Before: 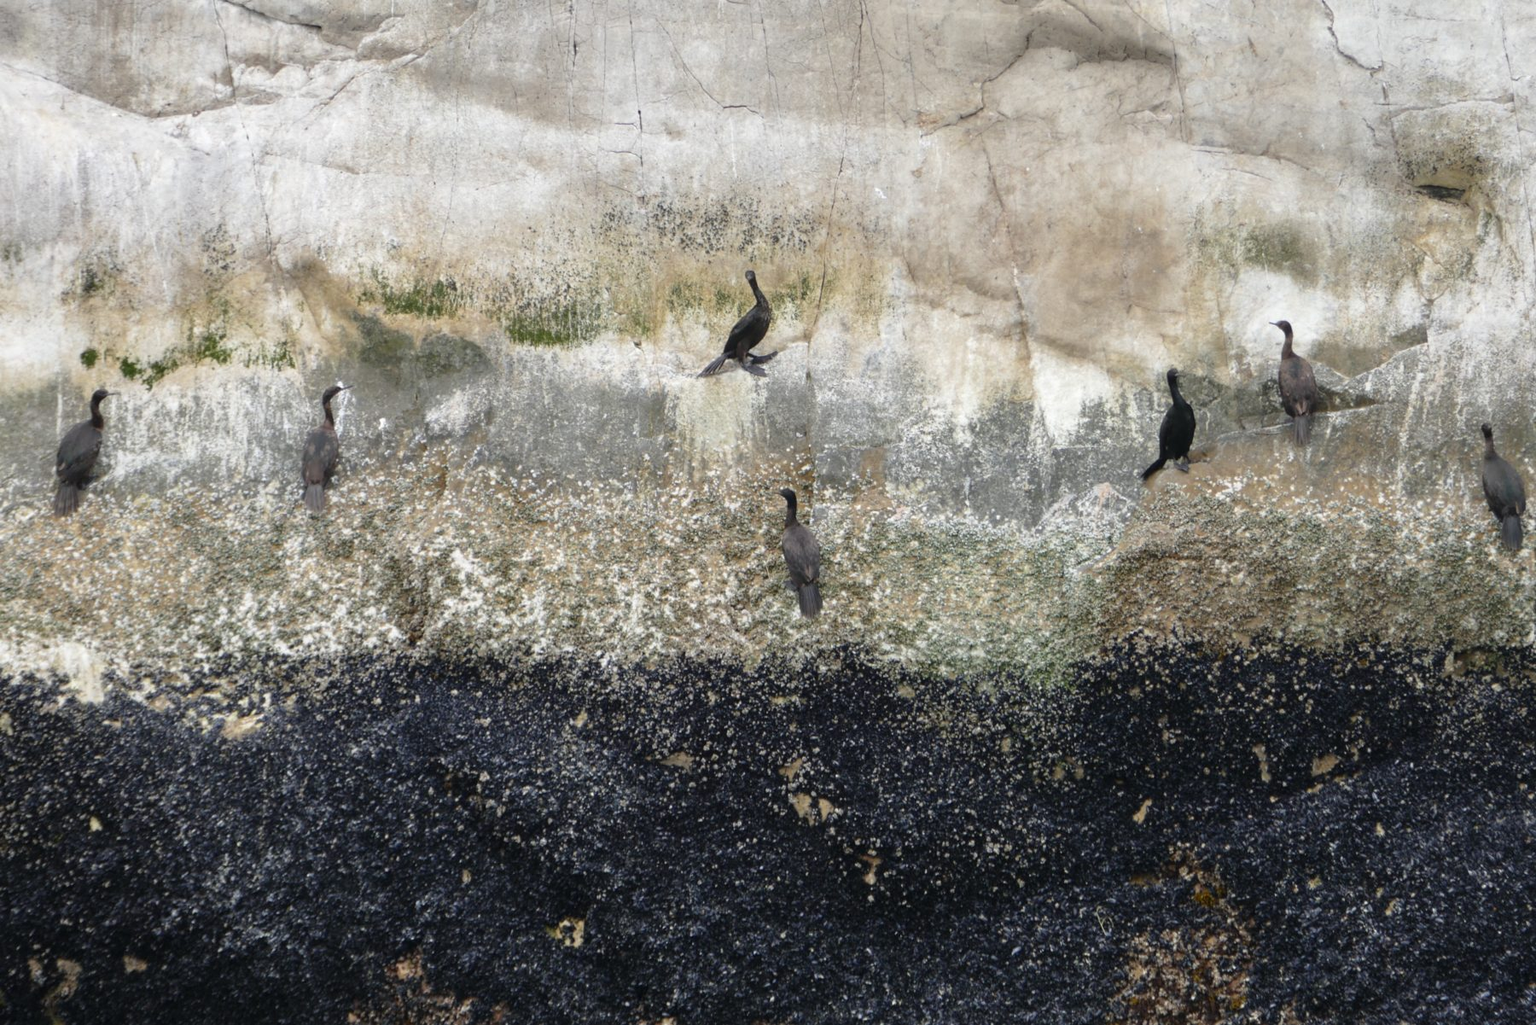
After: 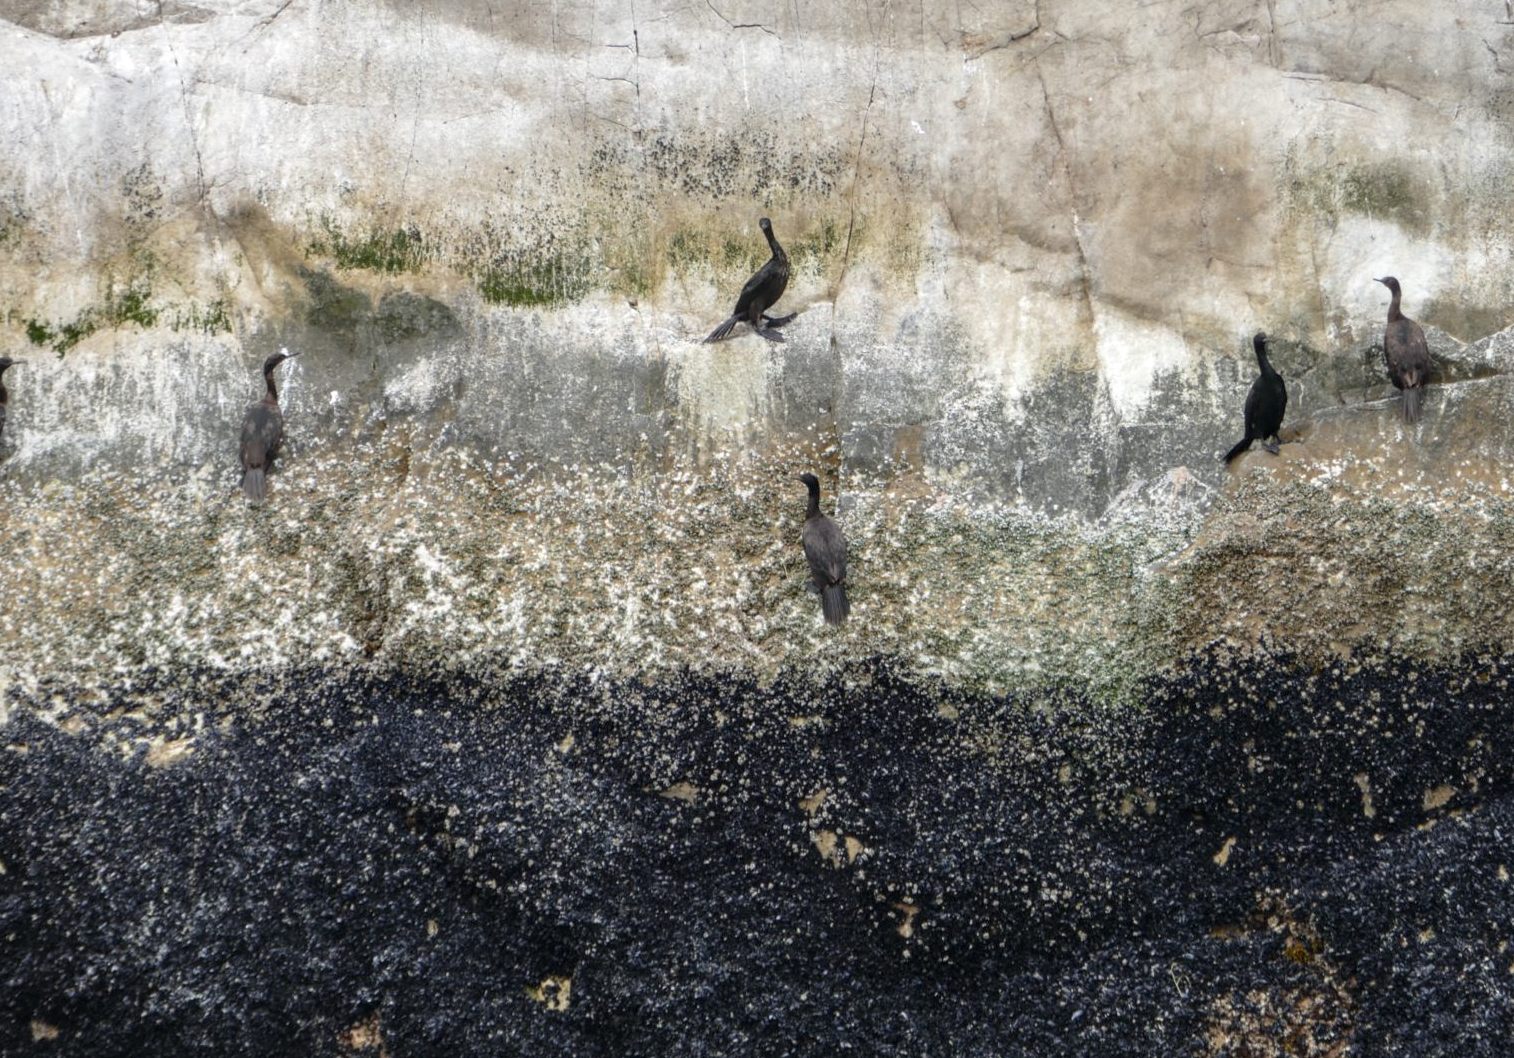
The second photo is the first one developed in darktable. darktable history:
crop: left 6.358%, top 8.261%, right 9.525%, bottom 3.644%
local contrast: on, module defaults
